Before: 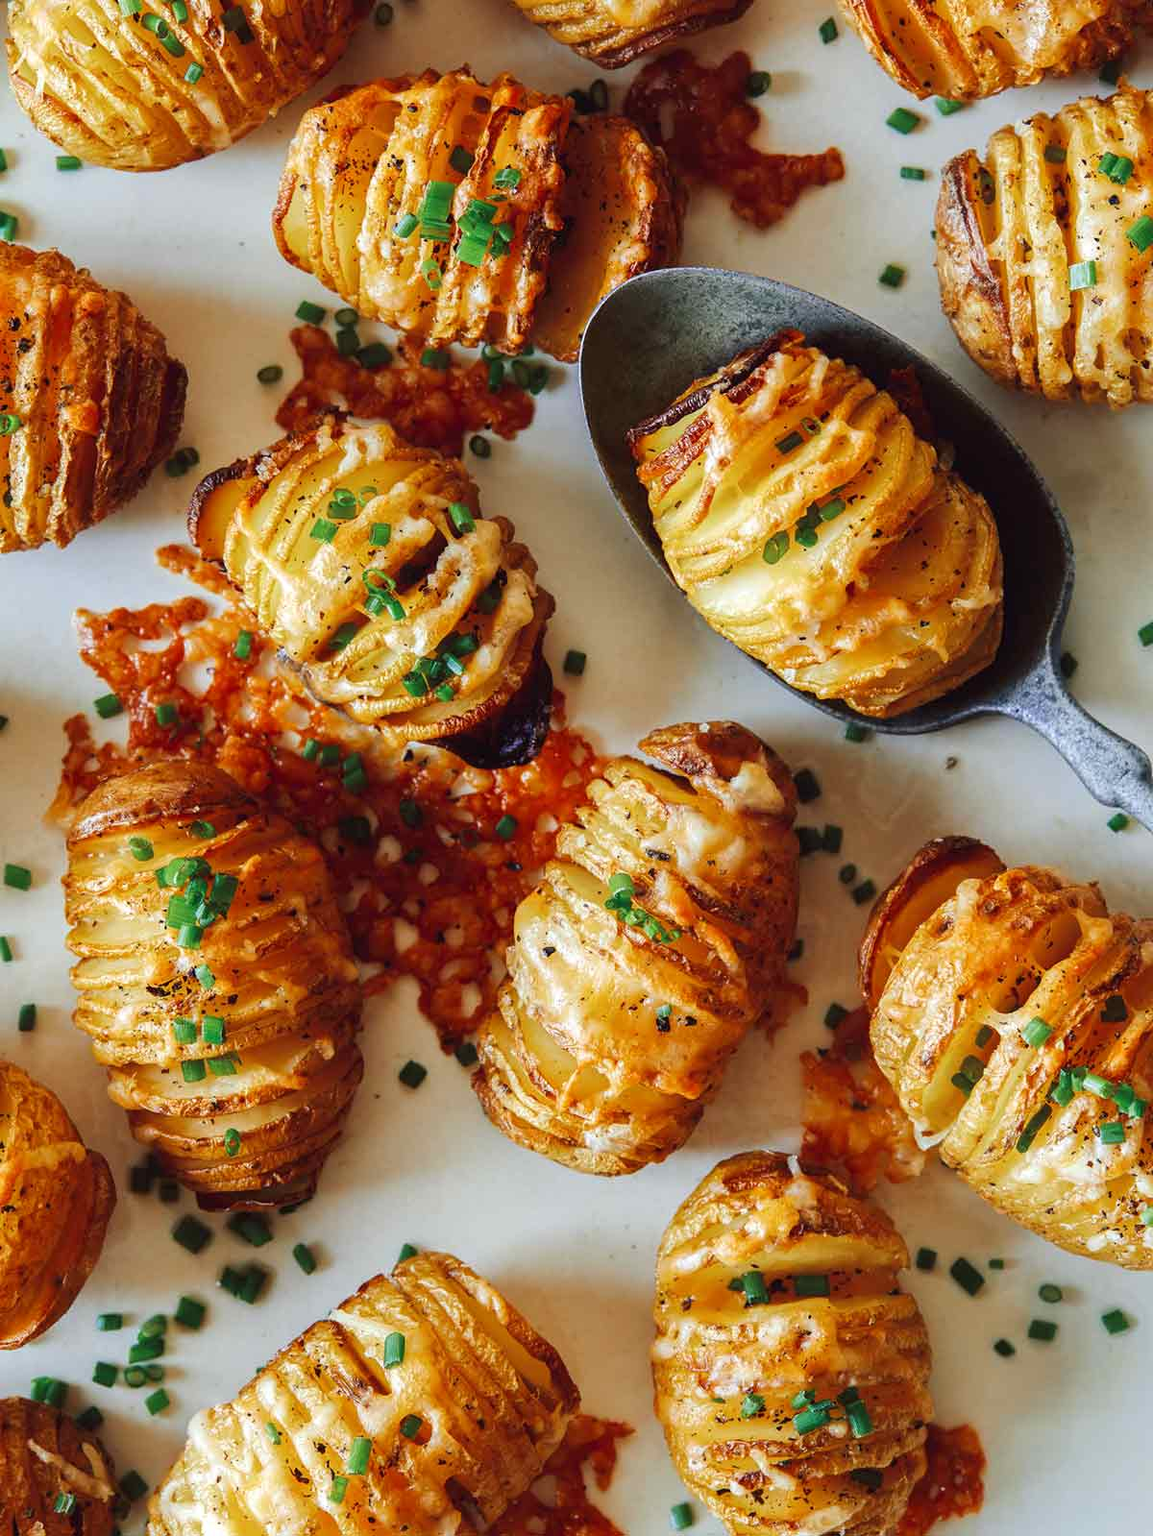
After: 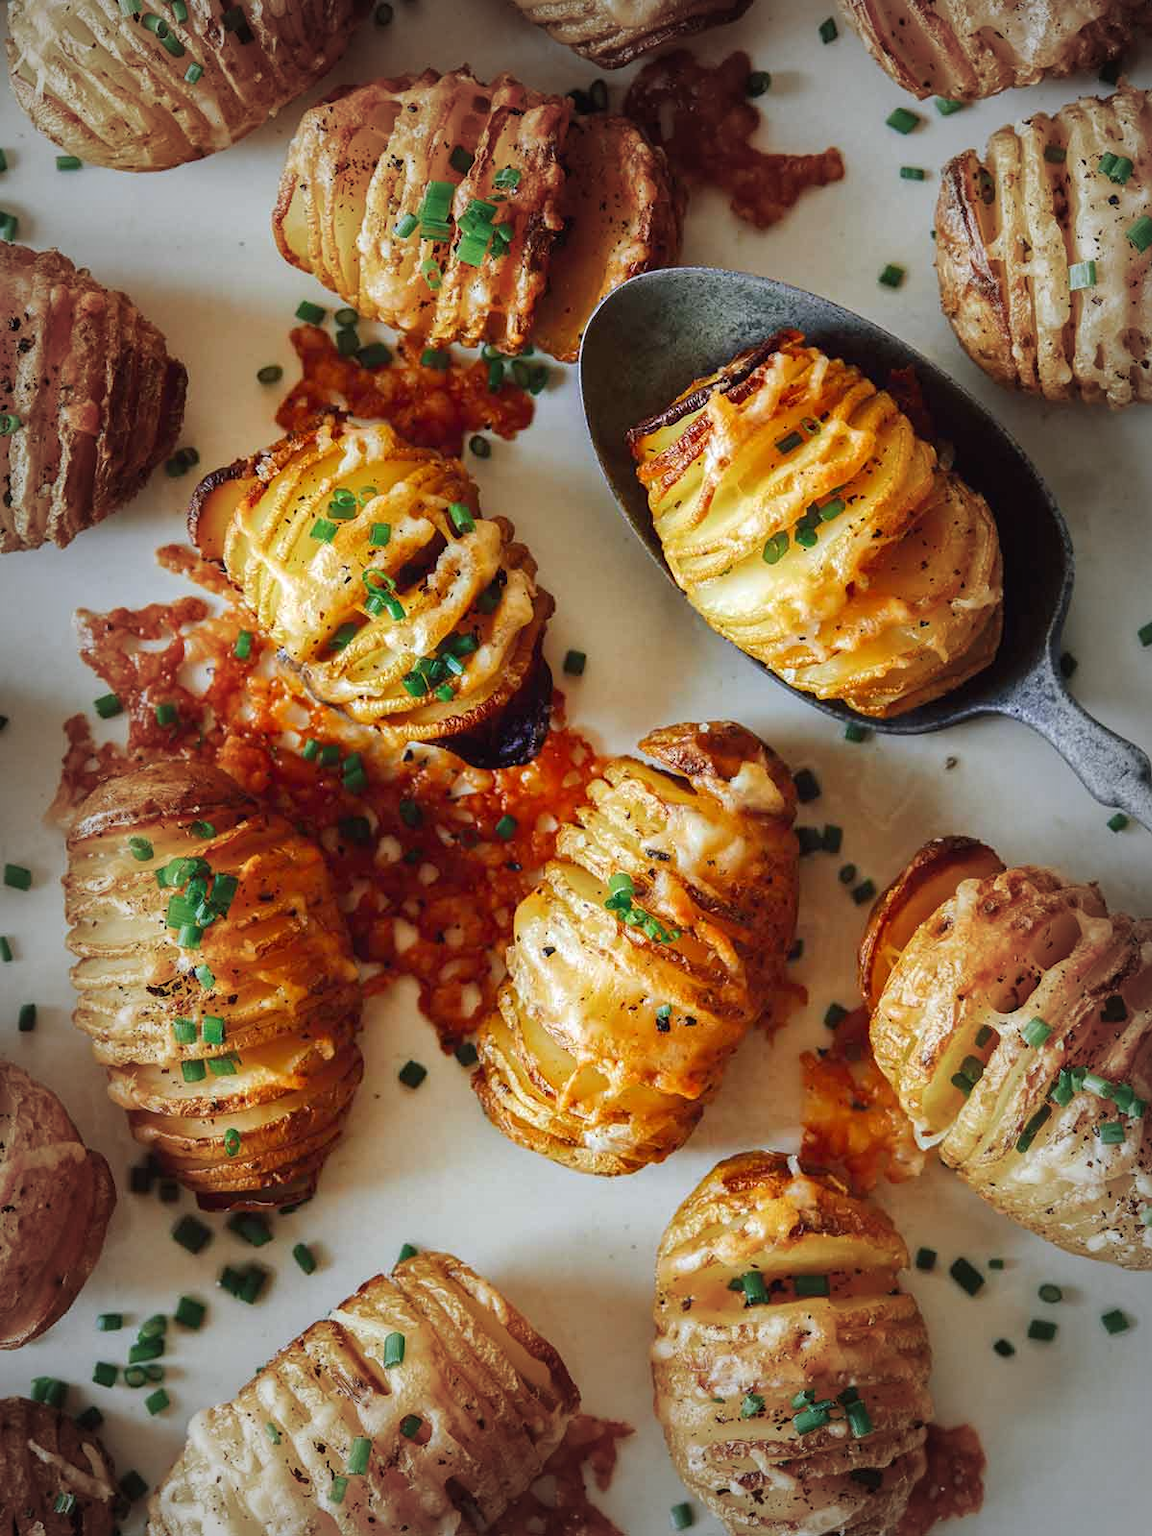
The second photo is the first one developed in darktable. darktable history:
vignetting: fall-off start 52.88%, automatic ratio true, width/height ratio 1.318, shape 0.23, unbound false
